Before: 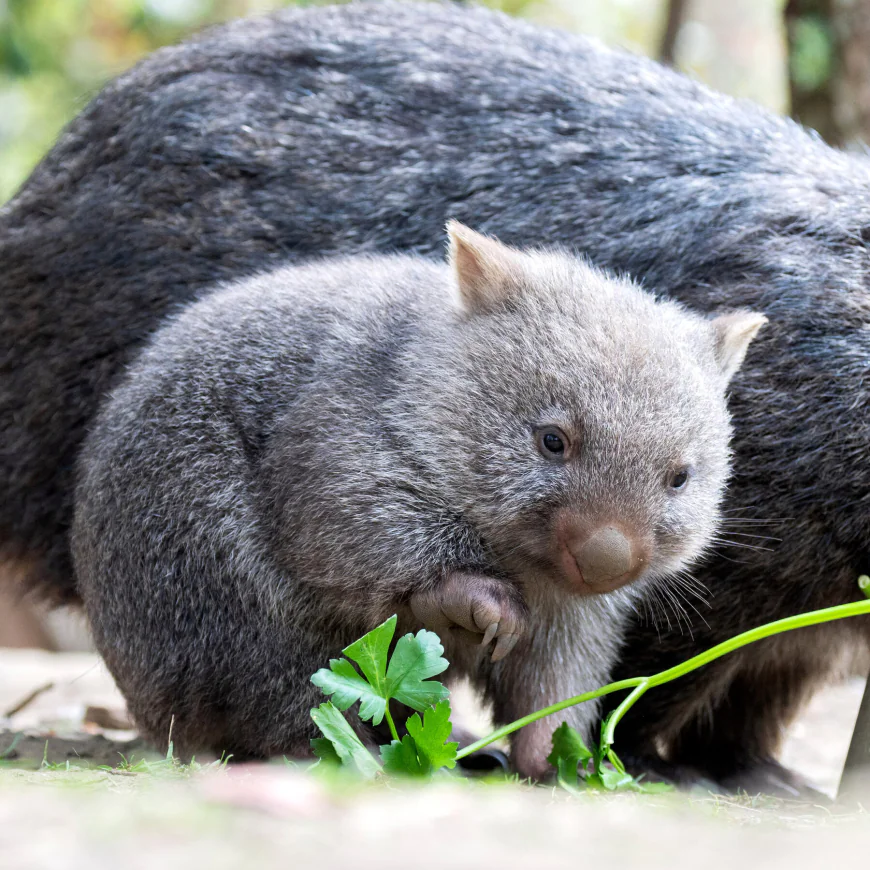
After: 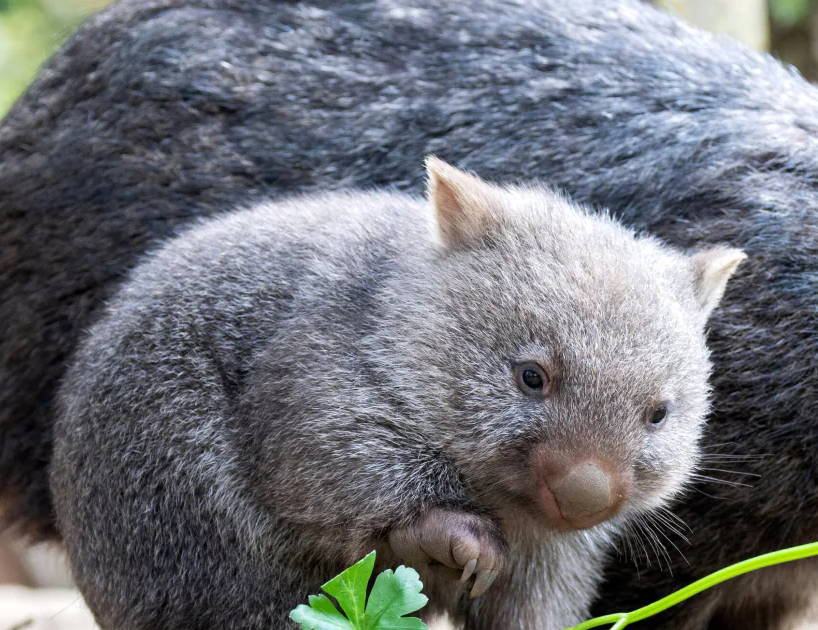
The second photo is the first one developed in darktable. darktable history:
crop: left 2.518%, top 7.375%, right 3.427%, bottom 20.144%
tone equalizer: edges refinement/feathering 500, mask exposure compensation -1.57 EV, preserve details no
